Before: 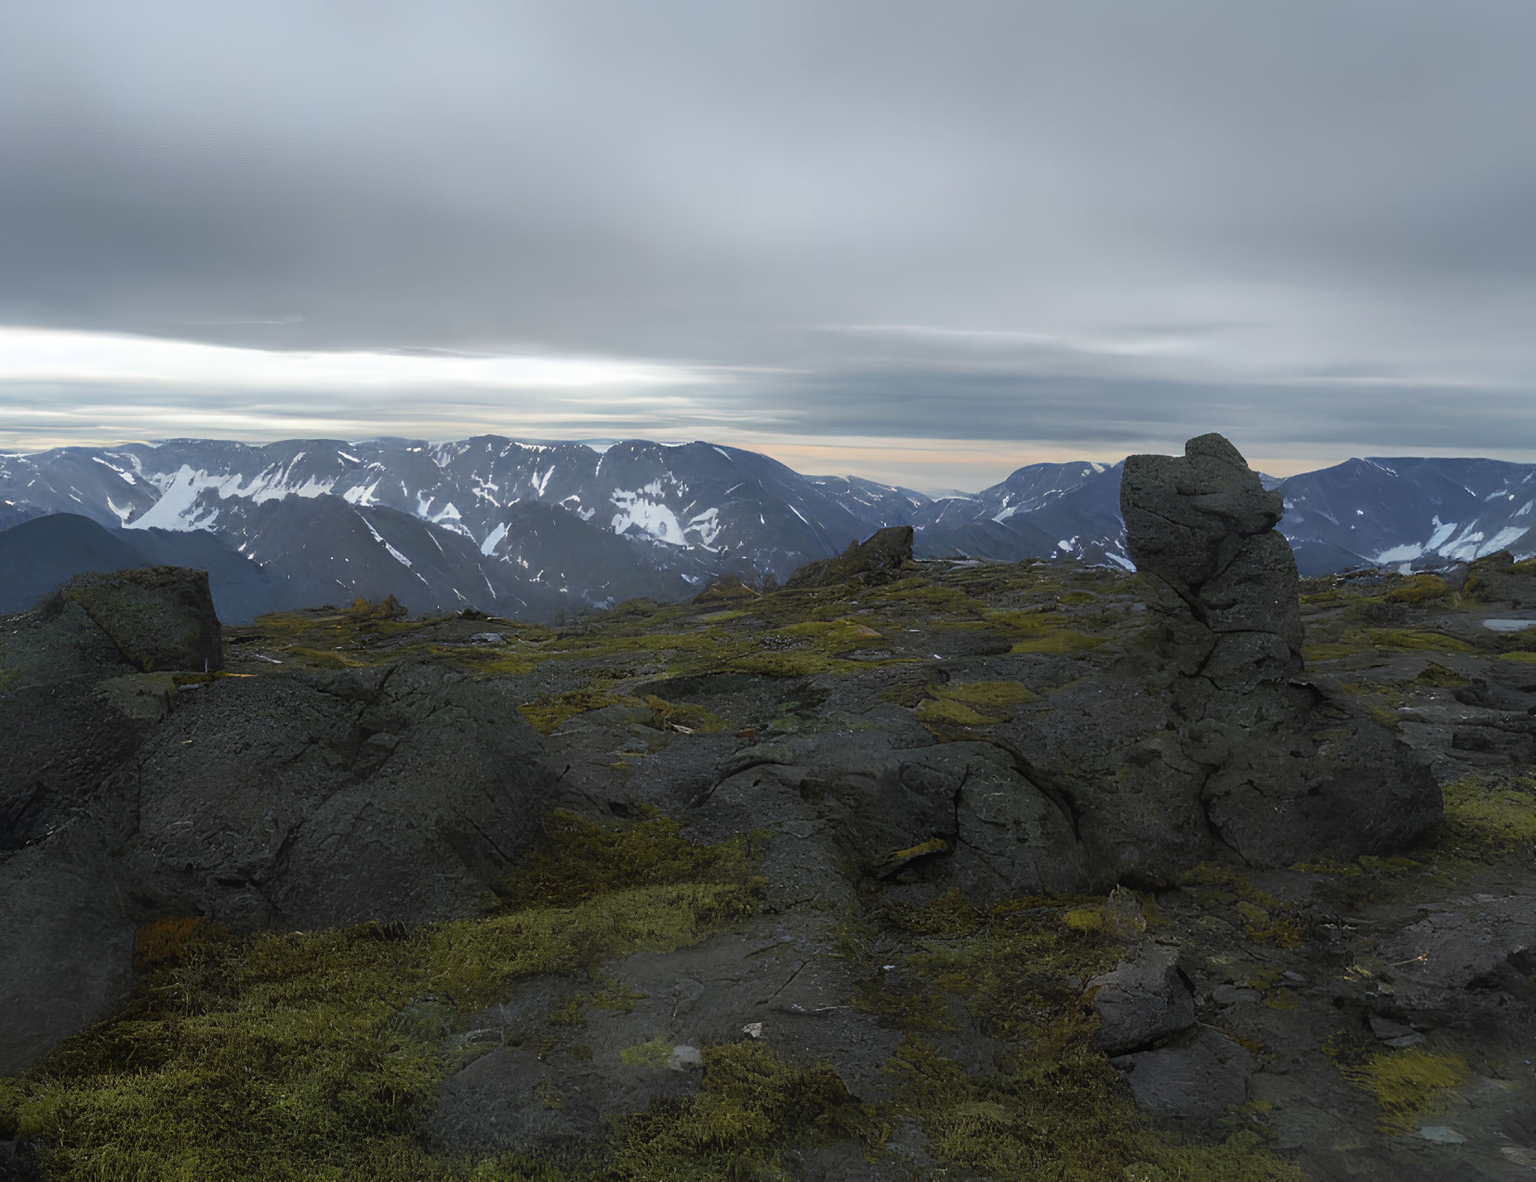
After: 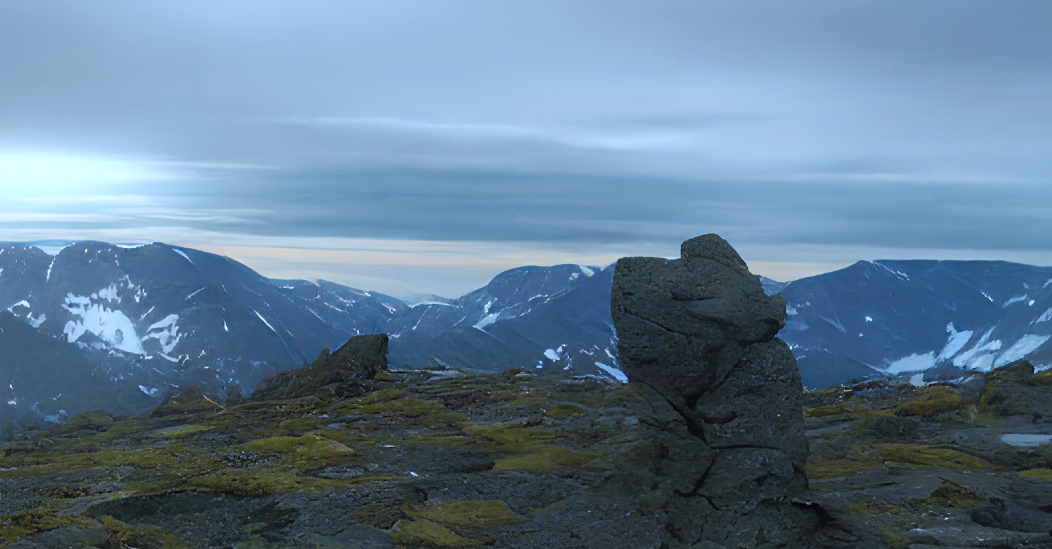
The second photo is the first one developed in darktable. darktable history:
crop: left 36.005%, top 18.293%, right 0.31%, bottom 38.444%
bloom: size 5%, threshold 95%, strength 15%
color calibration: output R [1.063, -0.012, -0.003, 0], output G [0, 1.022, 0.021, 0], output B [-0.079, 0.047, 1, 0], illuminant custom, x 0.389, y 0.387, temperature 3838.64 K
